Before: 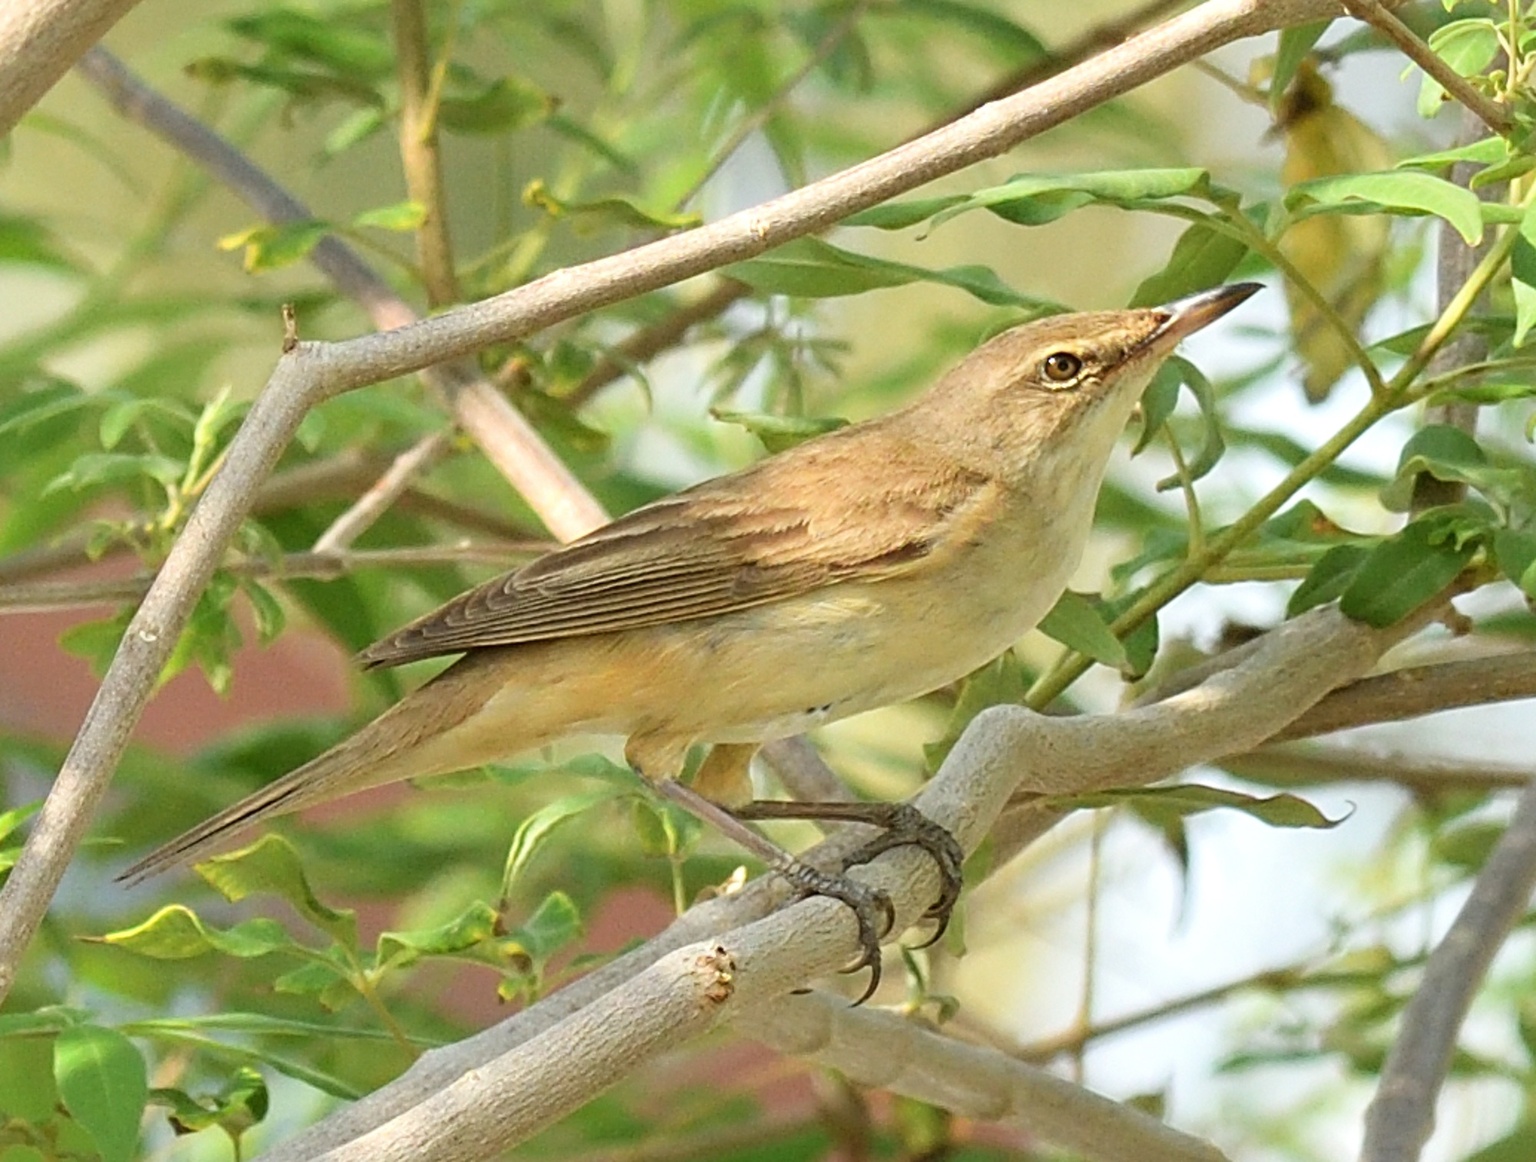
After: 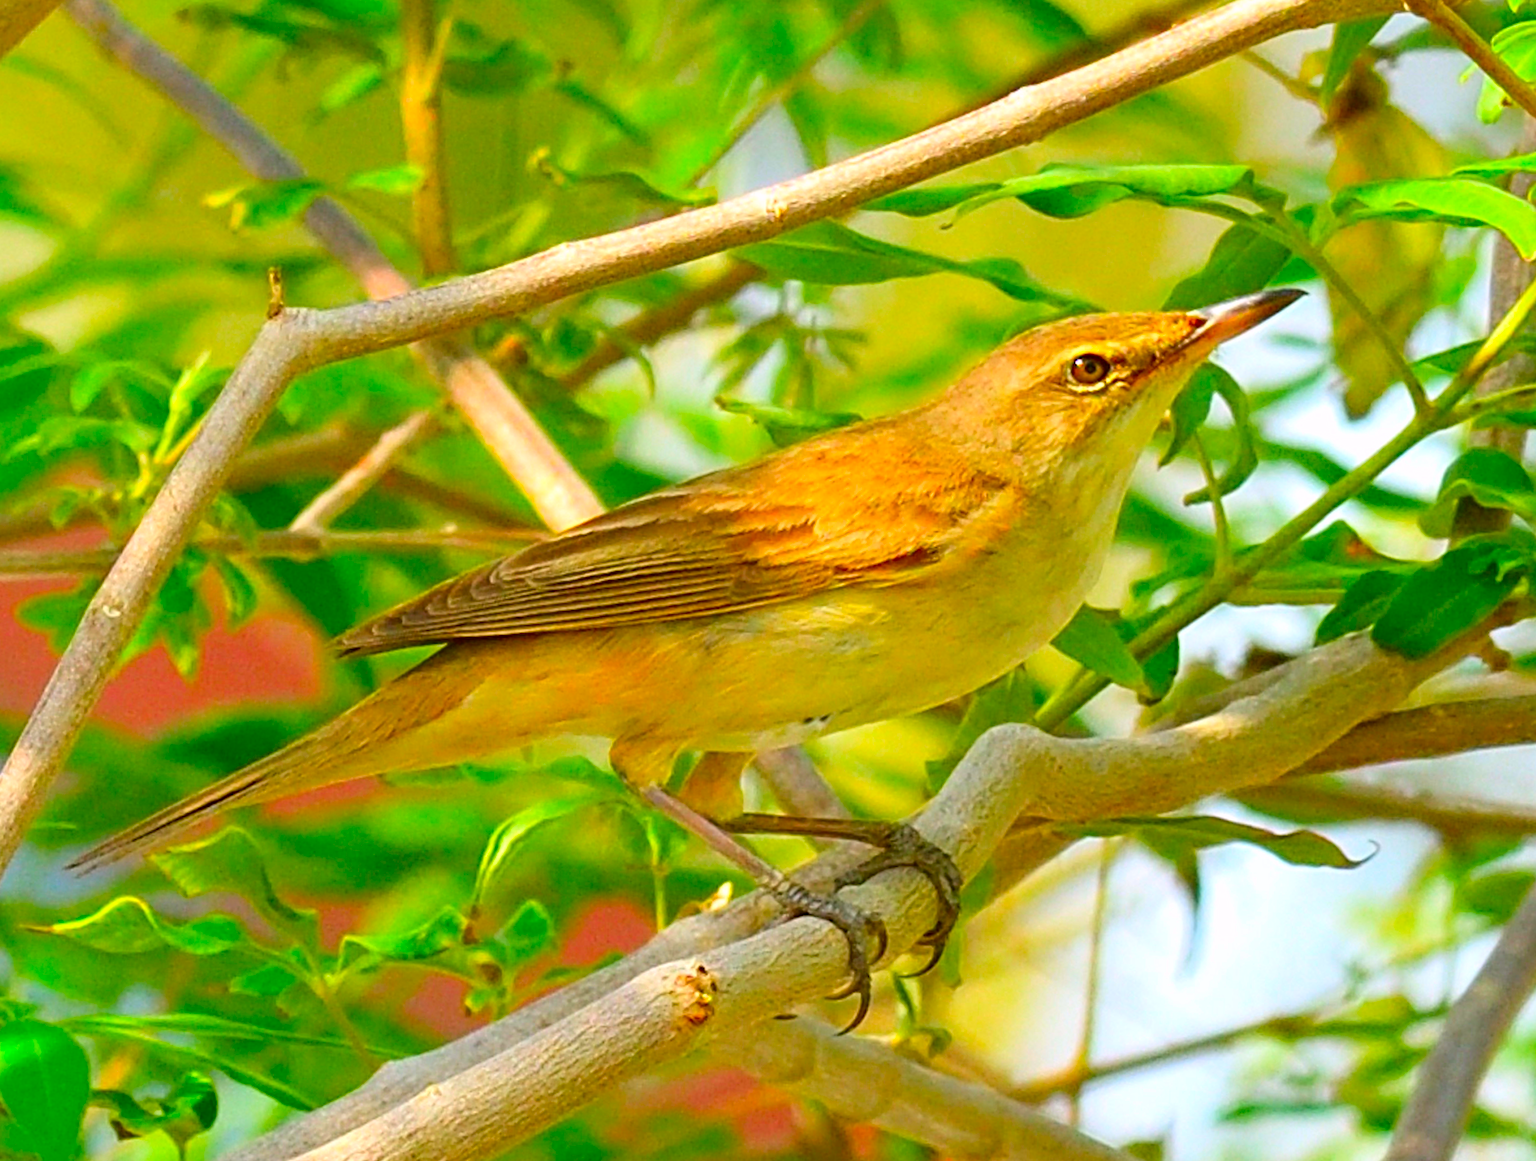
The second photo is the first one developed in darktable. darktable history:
crop and rotate: angle -2.5°
color correction: highlights a* 1.67, highlights b* -1.66, saturation 2.51
